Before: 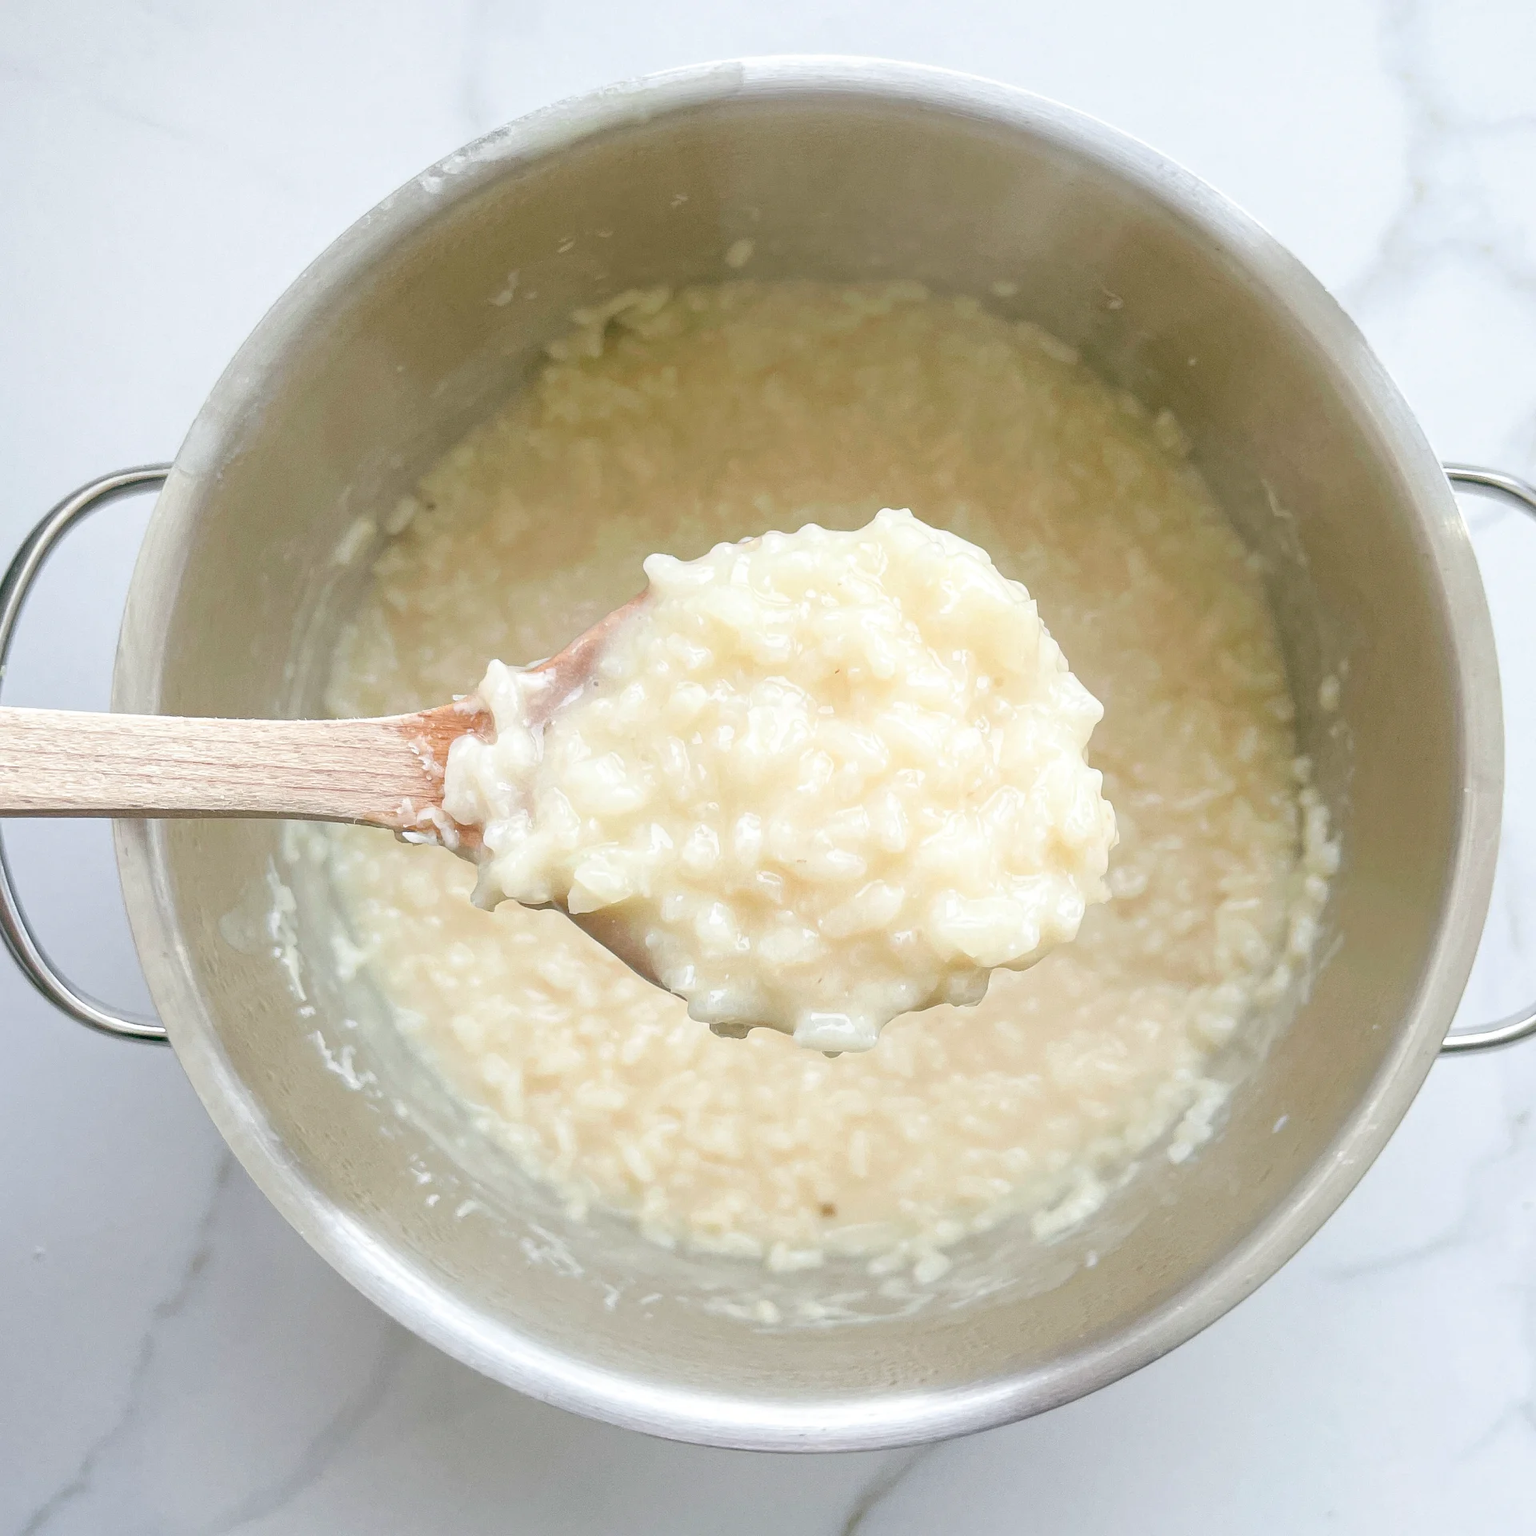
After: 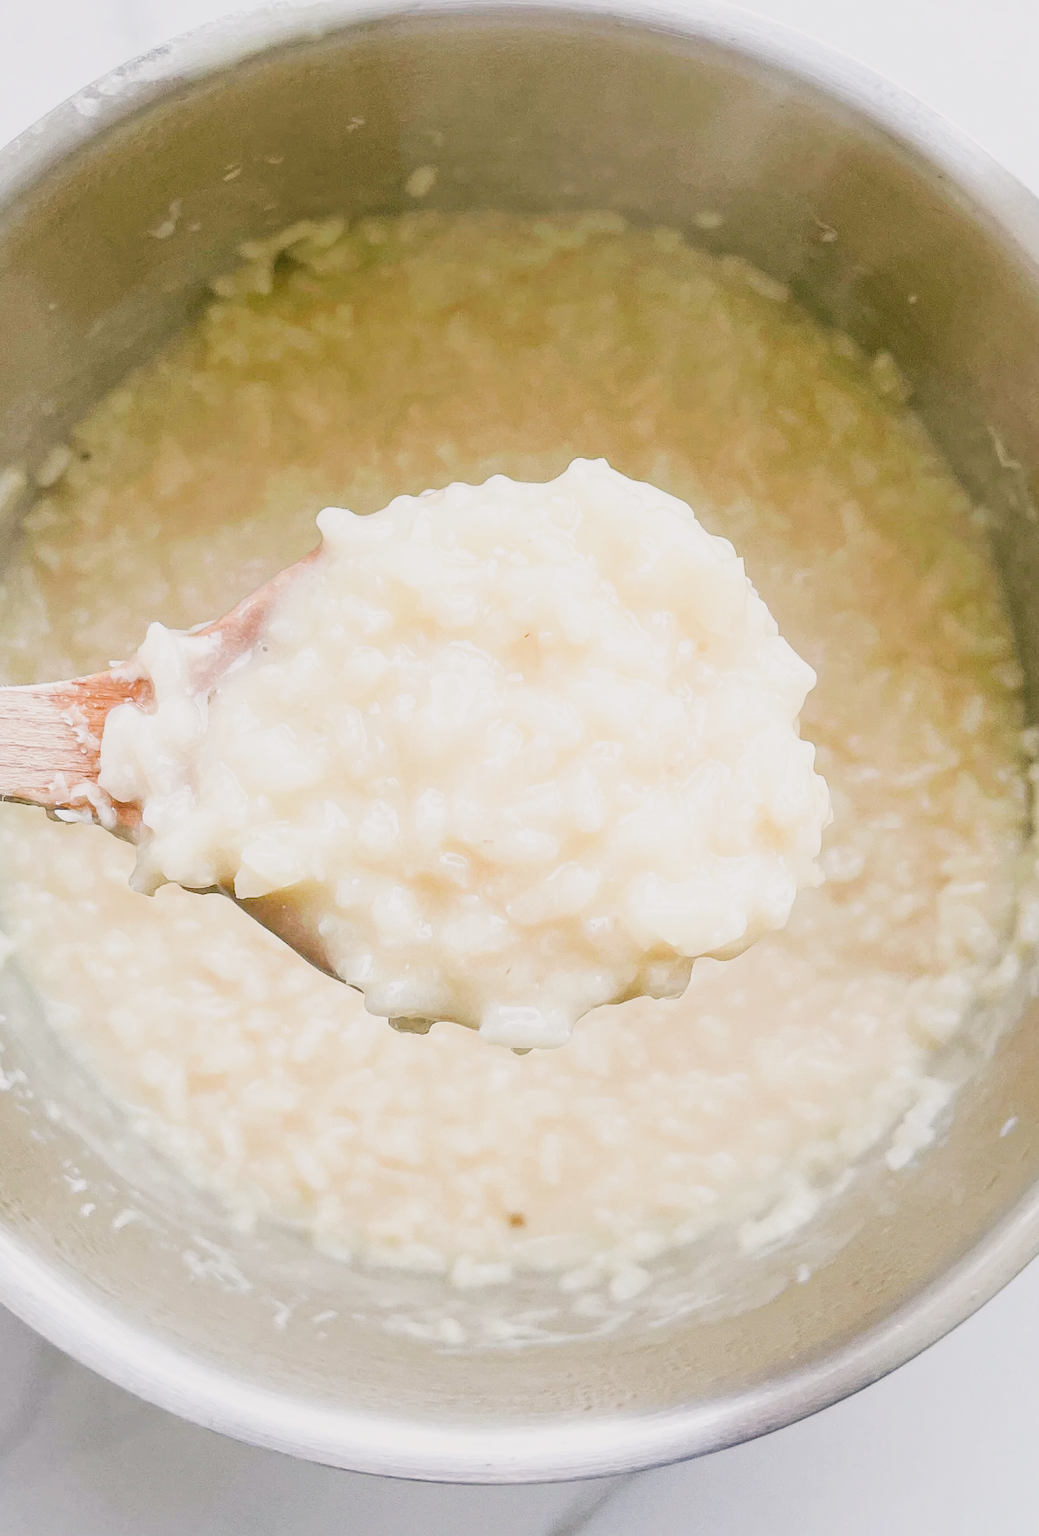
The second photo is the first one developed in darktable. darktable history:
sigmoid: contrast 1.8
crop and rotate: left 22.918%, top 5.629%, right 14.711%, bottom 2.247%
color balance rgb: shadows lift › chroma 1.41%, shadows lift › hue 260°, power › chroma 0.5%, power › hue 260°, highlights gain › chroma 1%, highlights gain › hue 27°, saturation formula JzAzBz (2021)
